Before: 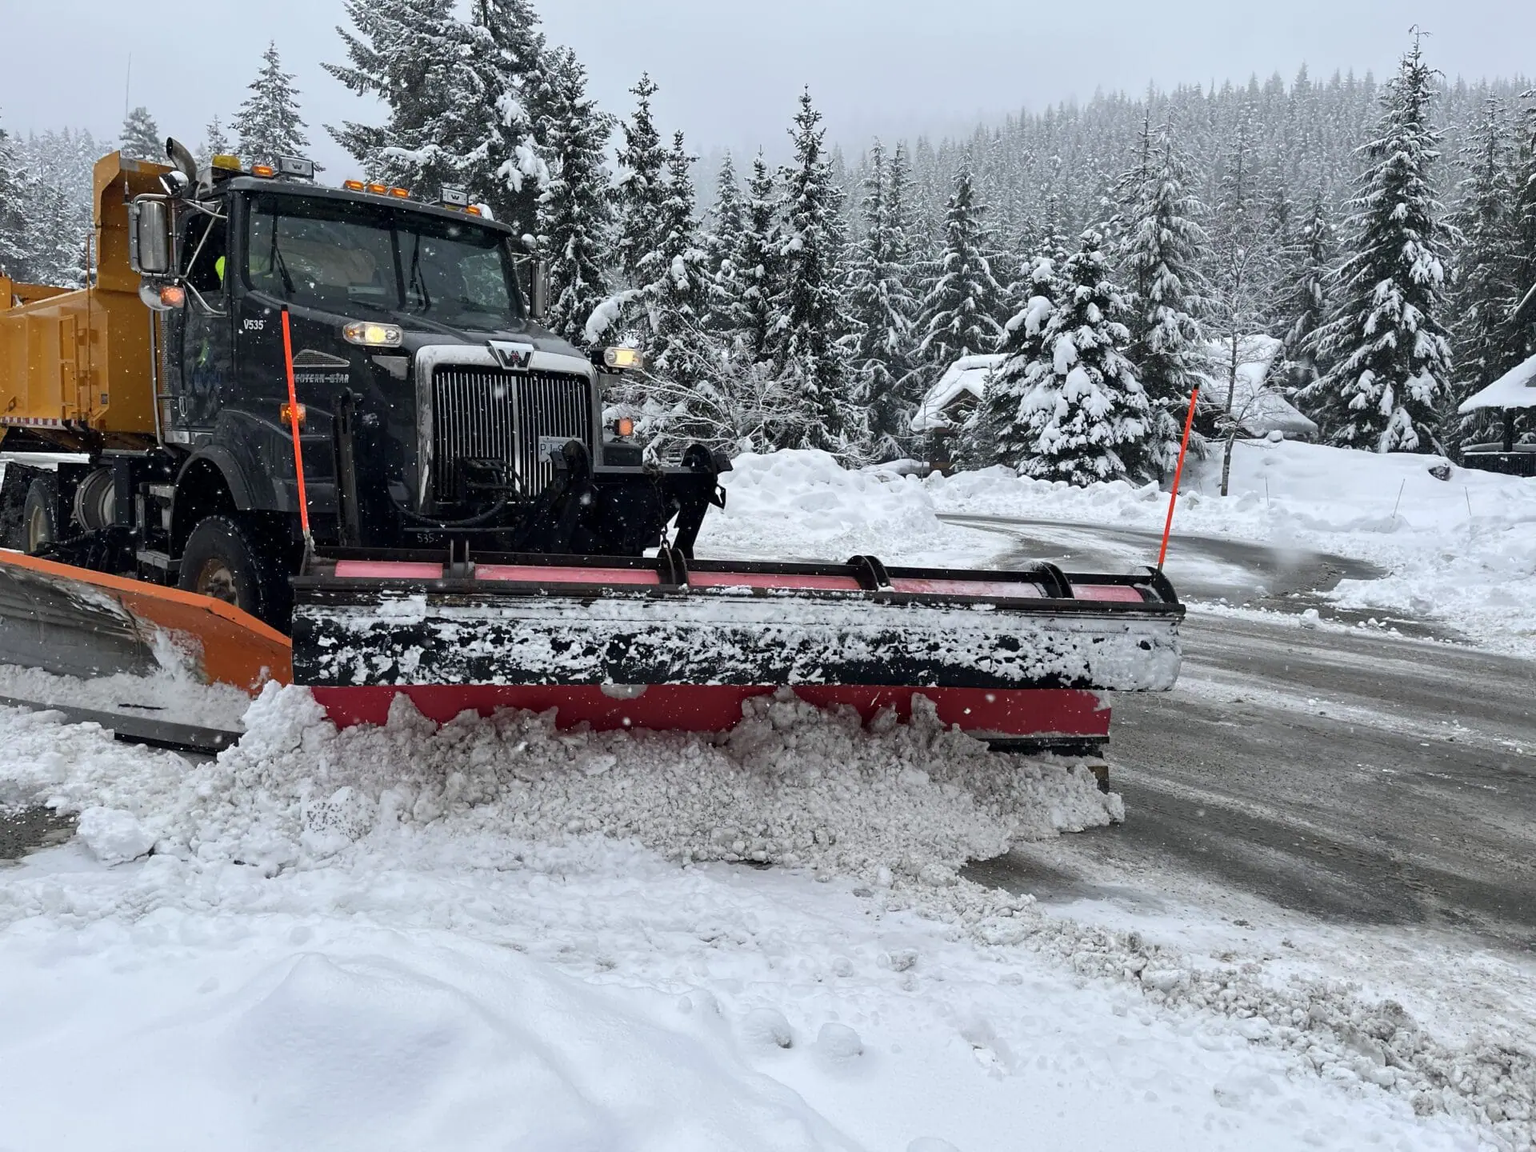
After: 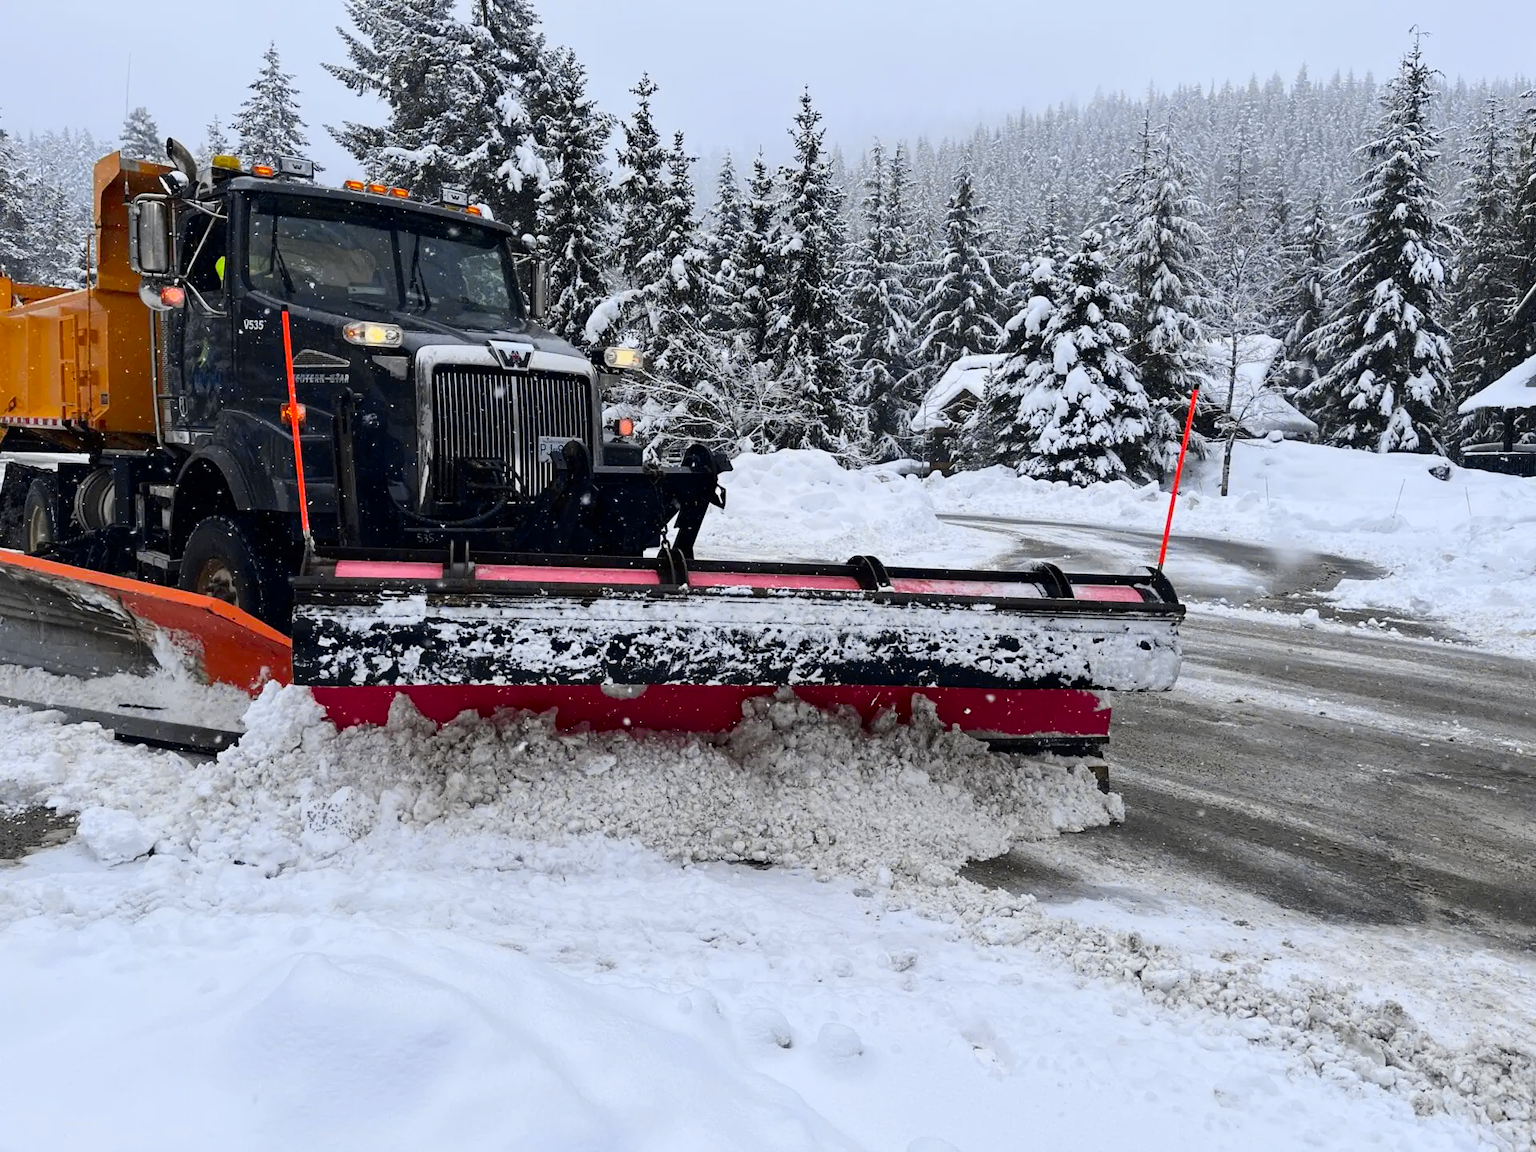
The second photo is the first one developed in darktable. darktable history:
tone curve: curves: ch0 [(0, 0) (0.087, 0.054) (0.281, 0.245) (0.506, 0.526) (0.8, 0.824) (0.994, 0.955)]; ch1 [(0, 0) (0.27, 0.195) (0.406, 0.435) (0.452, 0.474) (0.495, 0.5) (0.514, 0.508) (0.563, 0.584) (0.654, 0.689) (1, 1)]; ch2 [(0, 0) (0.269, 0.299) (0.459, 0.441) (0.498, 0.499) (0.523, 0.52) (0.551, 0.549) (0.633, 0.625) (0.659, 0.681) (0.718, 0.764) (1, 1)], color space Lab, independent channels, preserve colors none
